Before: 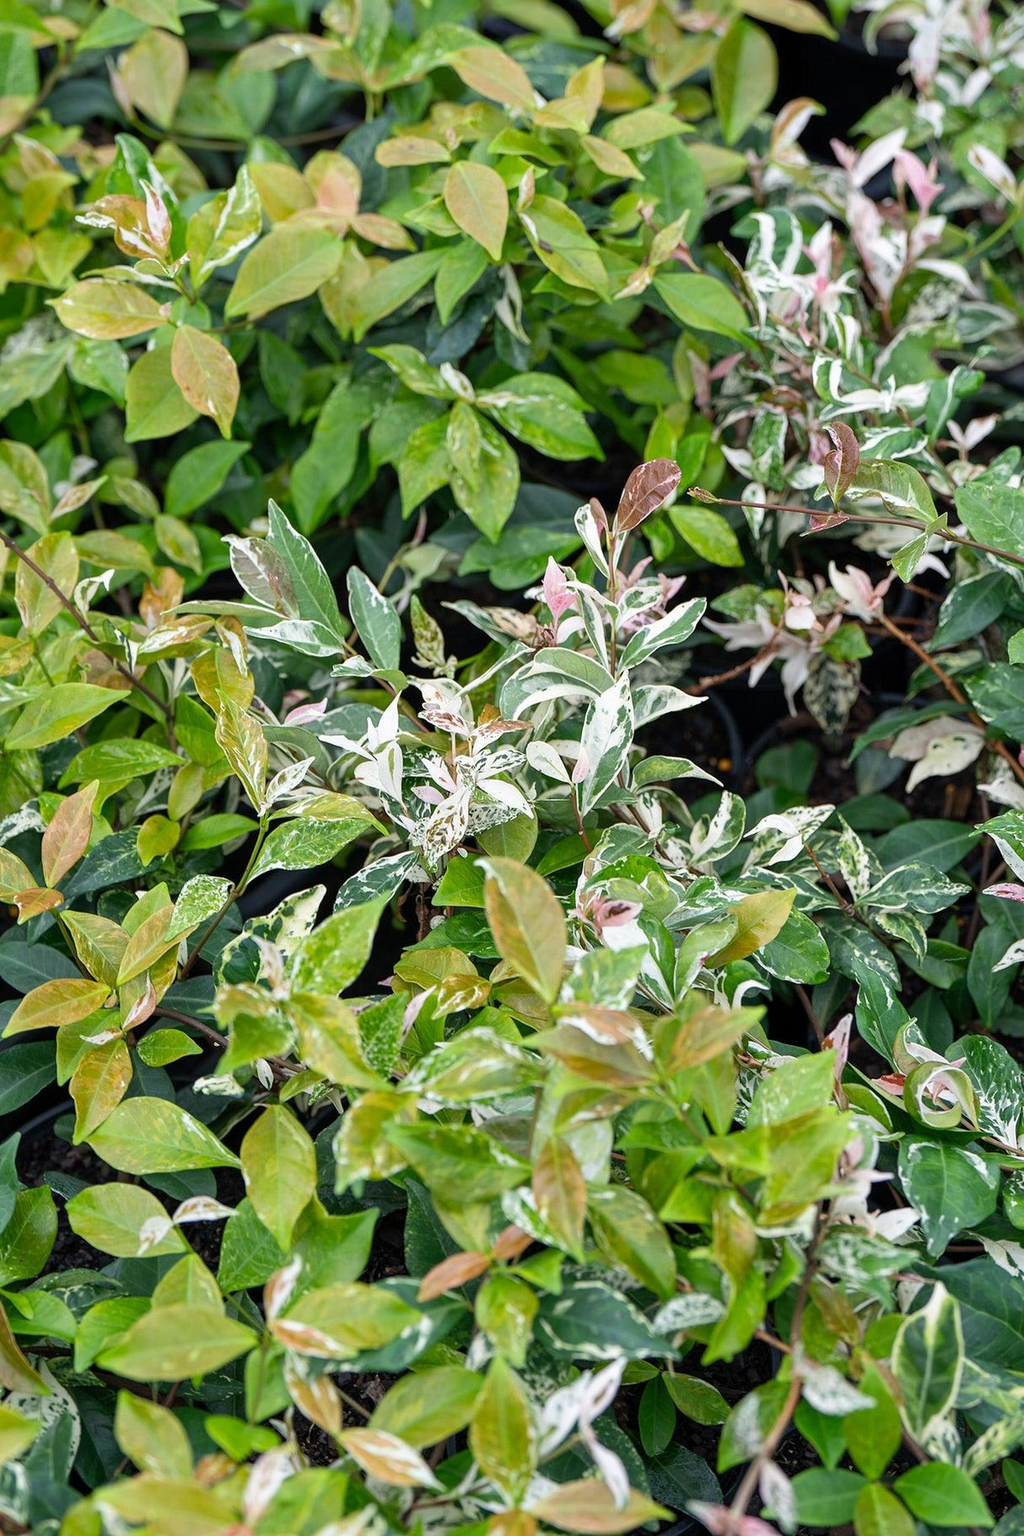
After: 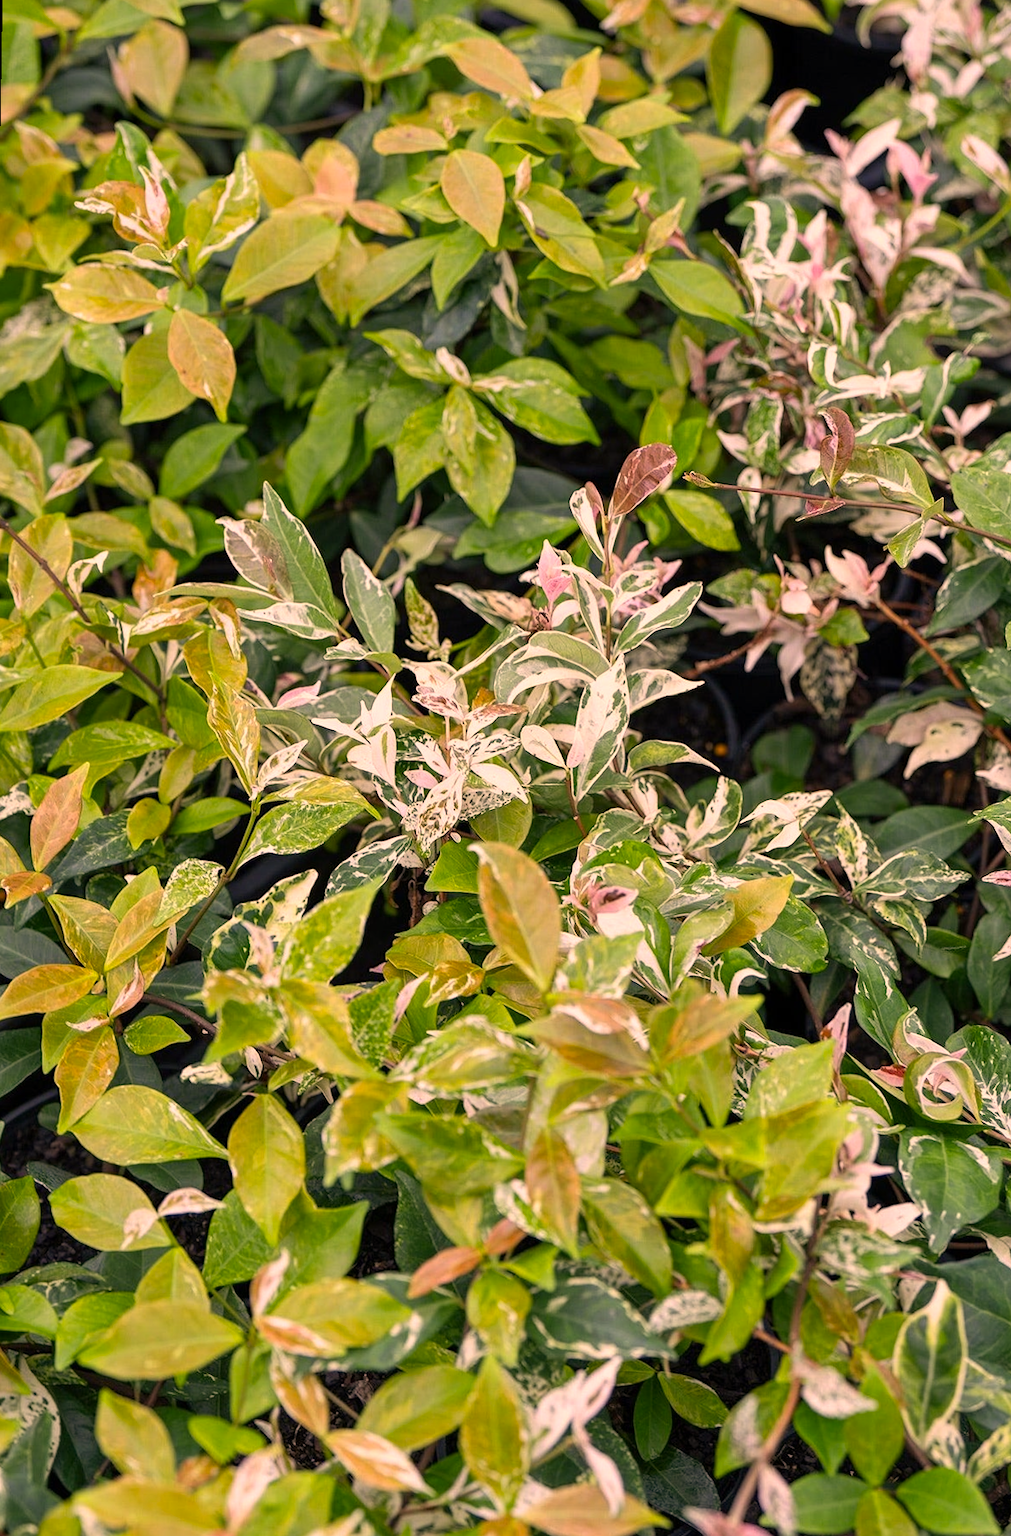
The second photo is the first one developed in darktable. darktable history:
rotate and perspective: rotation 0.226°, lens shift (vertical) -0.042, crop left 0.023, crop right 0.982, crop top 0.006, crop bottom 0.994
color correction: highlights a* 21.16, highlights b* 19.61
